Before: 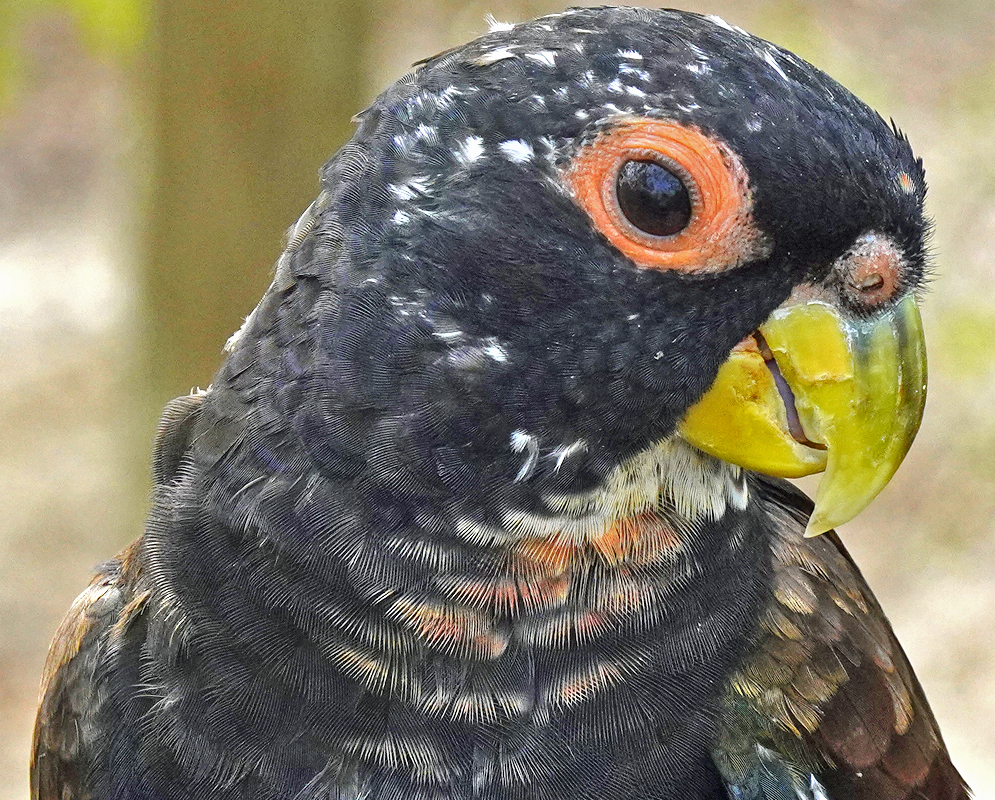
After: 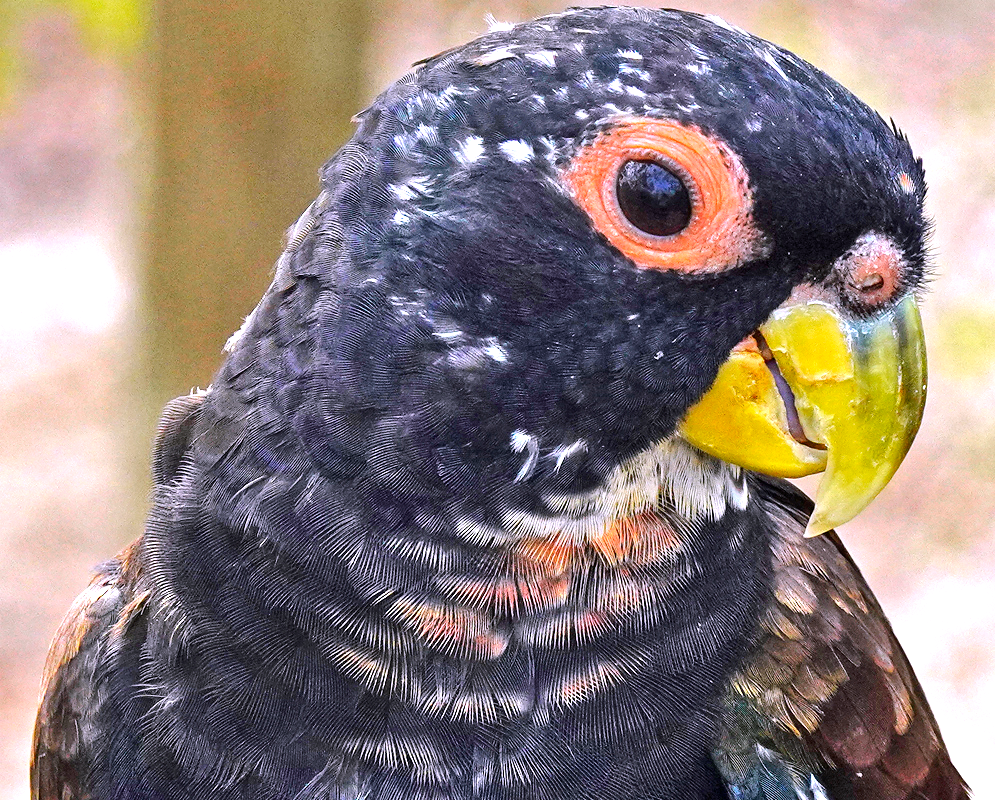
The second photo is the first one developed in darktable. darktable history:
tone equalizer: -8 EV -0.417 EV, -7 EV -0.389 EV, -6 EV -0.333 EV, -5 EV -0.222 EV, -3 EV 0.222 EV, -2 EV 0.333 EV, -1 EV 0.389 EV, +0 EV 0.417 EV, edges refinement/feathering 500, mask exposure compensation -1.57 EV, preserve details no
white balance: red 1.042, blue 1.17
